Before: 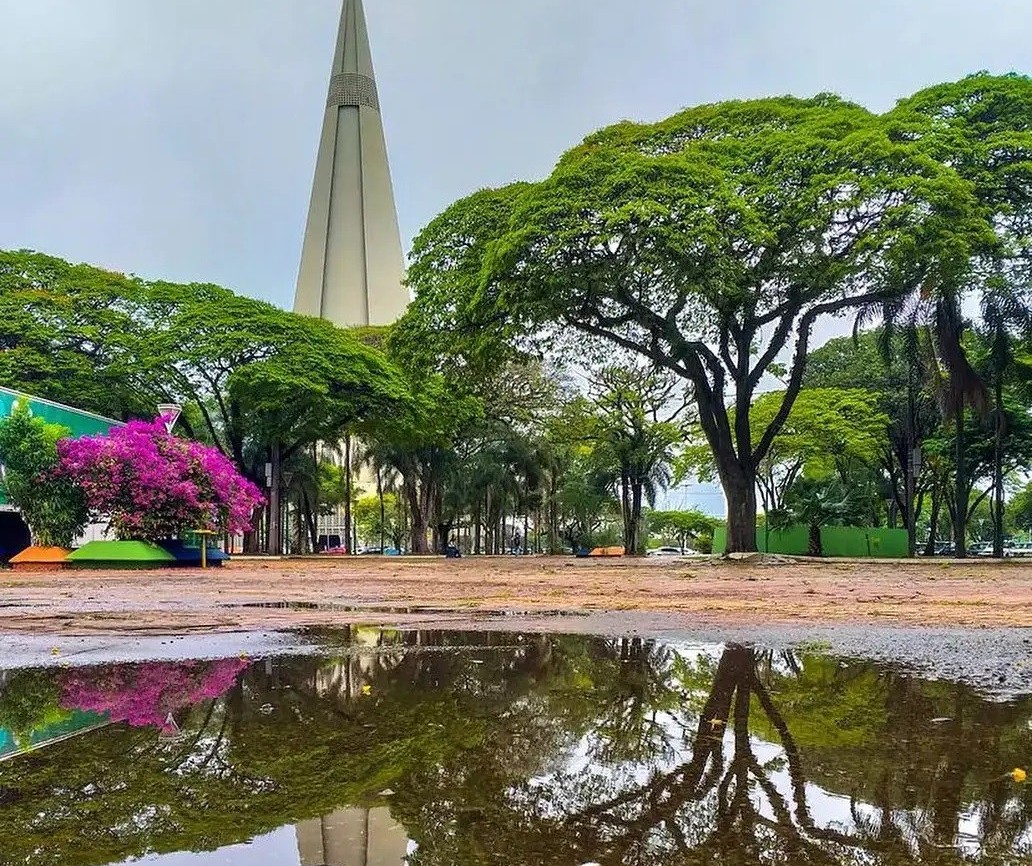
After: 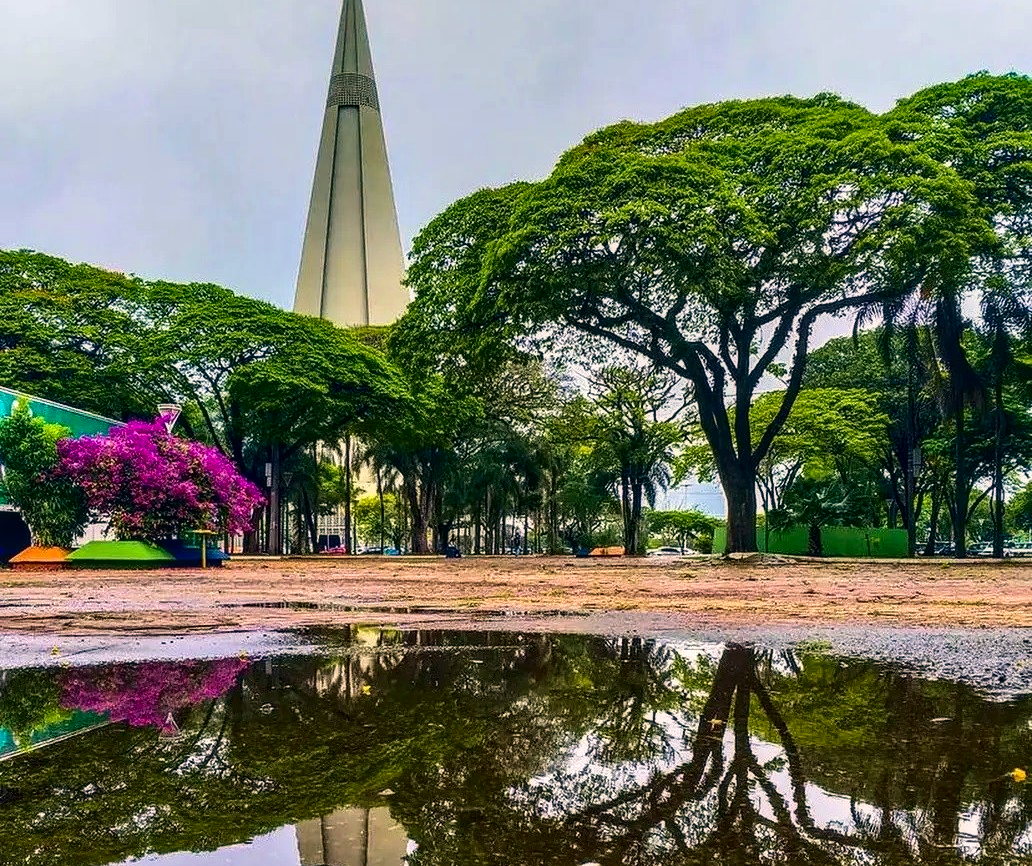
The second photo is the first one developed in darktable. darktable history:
velvia: on, module defaults
local contrast: on, module defaults
color correction: highlights a* 5.38, highlights b* 5.35, shadows a* -4.83, shadows b* -4.97
contrast brightness saturation: contrast 0.198, brightness -0.112, saturation 0.1
